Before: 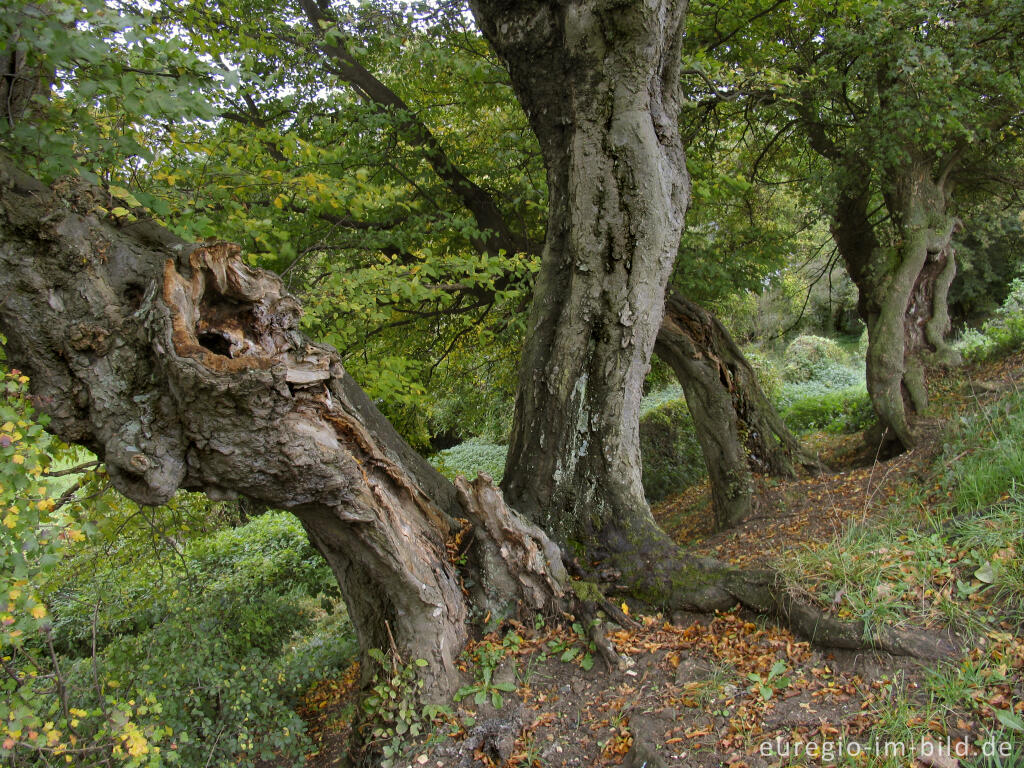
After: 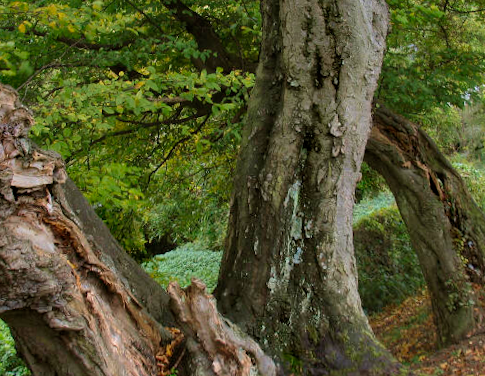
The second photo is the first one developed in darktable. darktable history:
tone equalizer: on, module defaults
rotate and perspective: rotation 0.72°, lens shift (vertical) -0.352, lens shift (horizontal) -0.051, crop left 0.152, crop right 0.859, crop top 0.019, crop bottom 0.964
velvia: on, module defaults
crop: left 20.932%, top 15.471%, right 21.848%, bottom 34.081%
